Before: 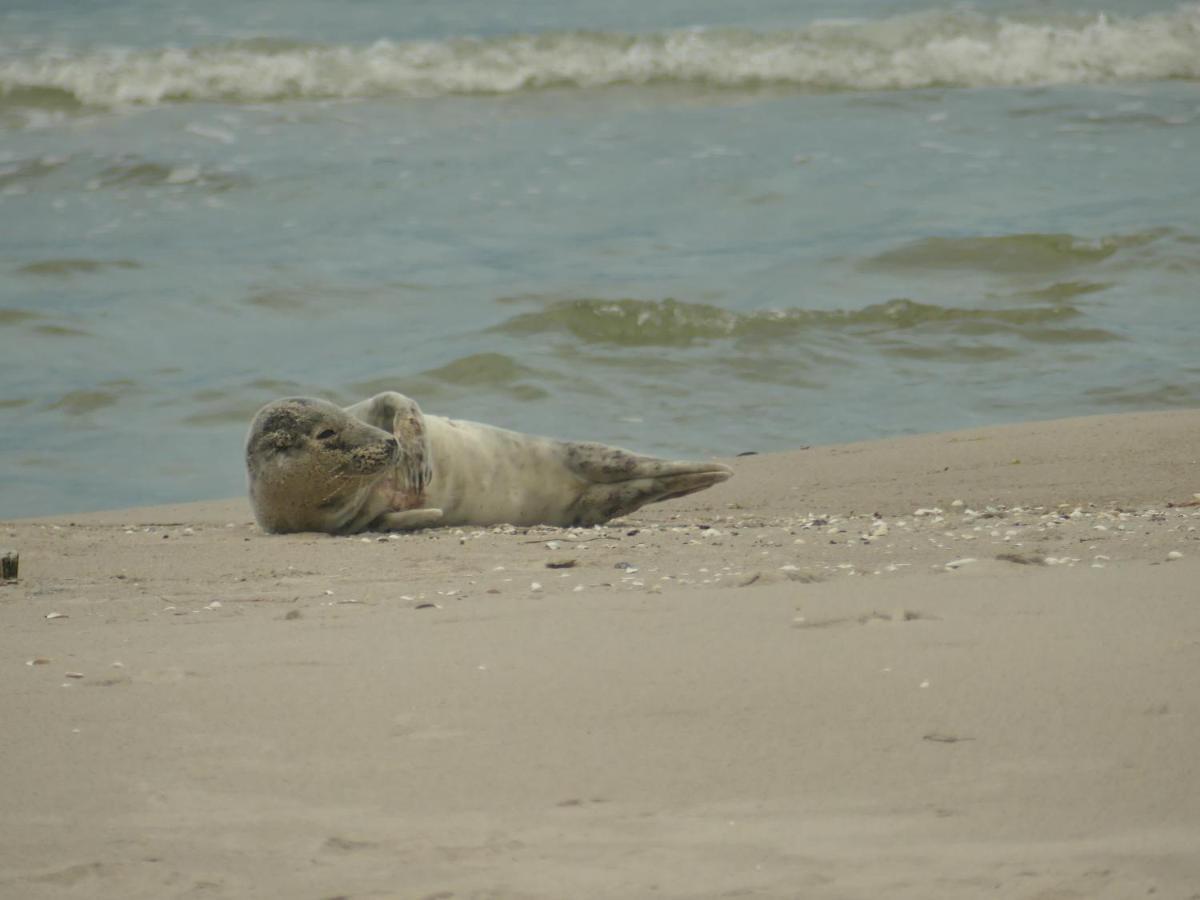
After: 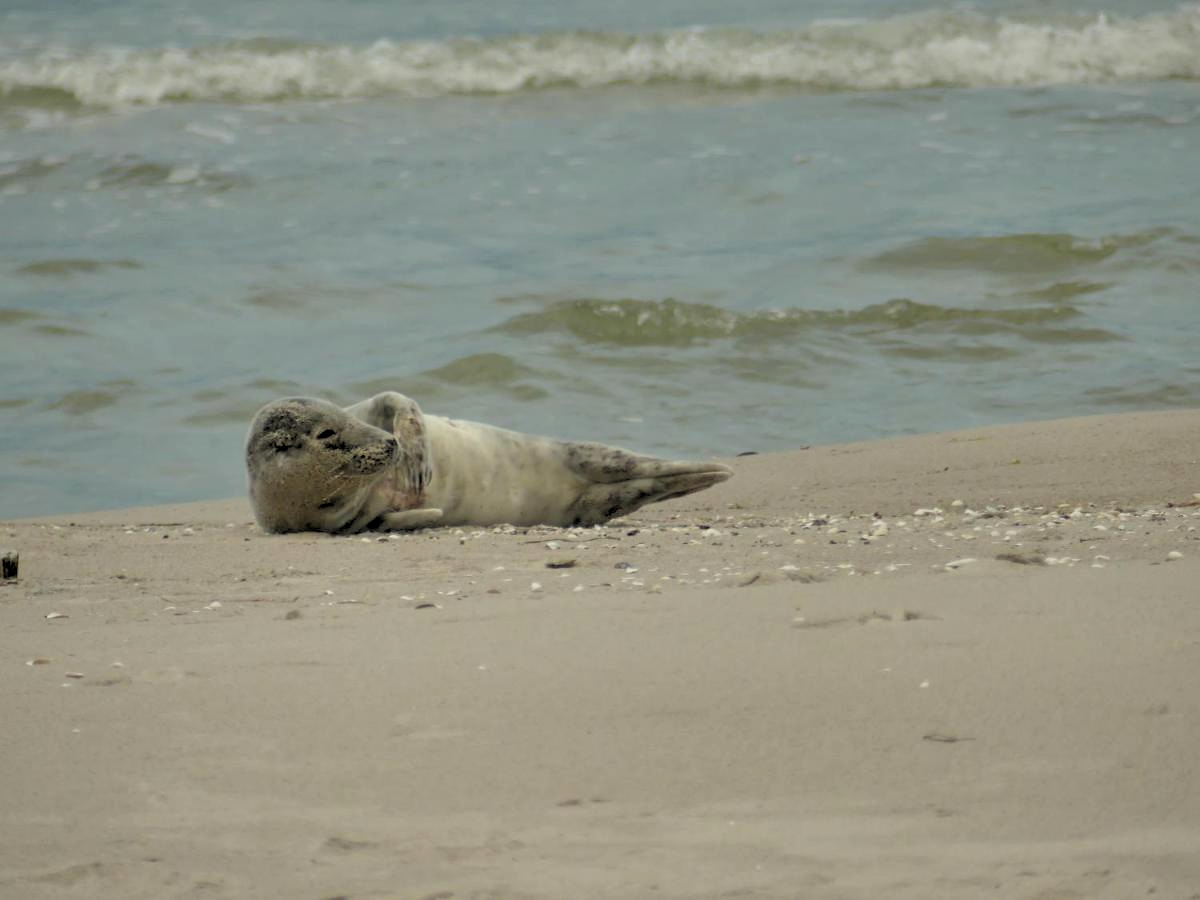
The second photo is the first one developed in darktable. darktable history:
rgb levels: levels [[0.029, 0.461, 0.922], [0, 0.5, 1], [0, 0.5, 1]]
shadows and highlights: radius 133.83, soften with gaussian
